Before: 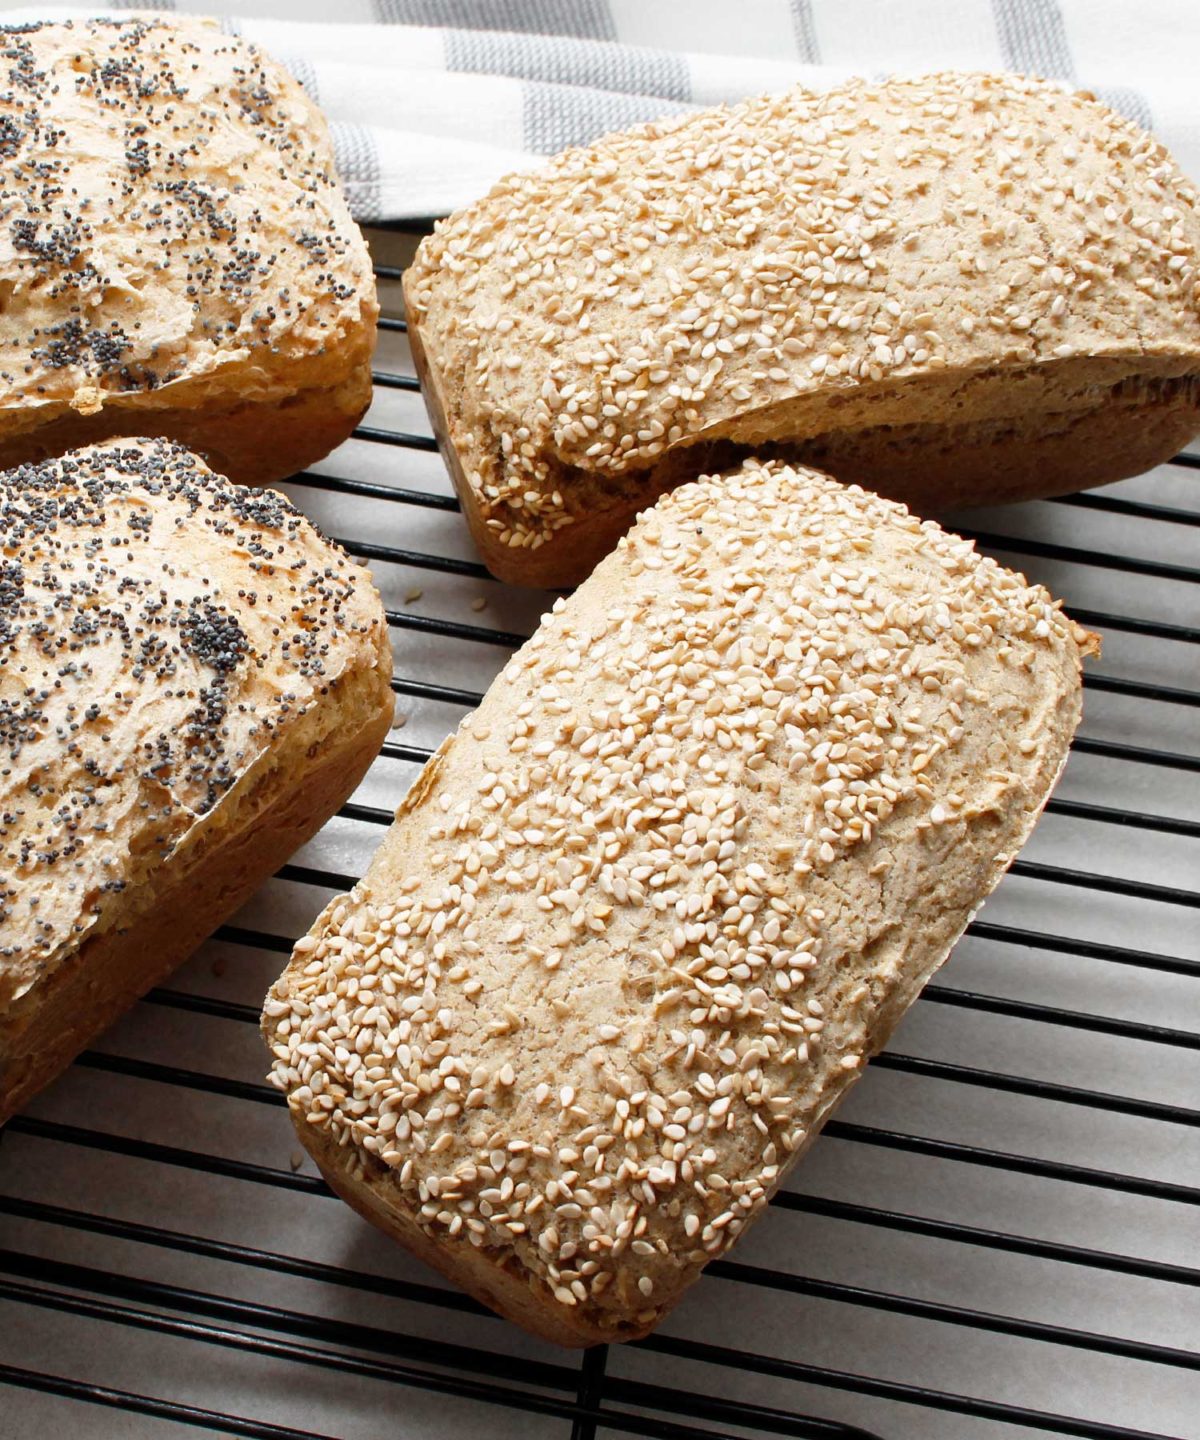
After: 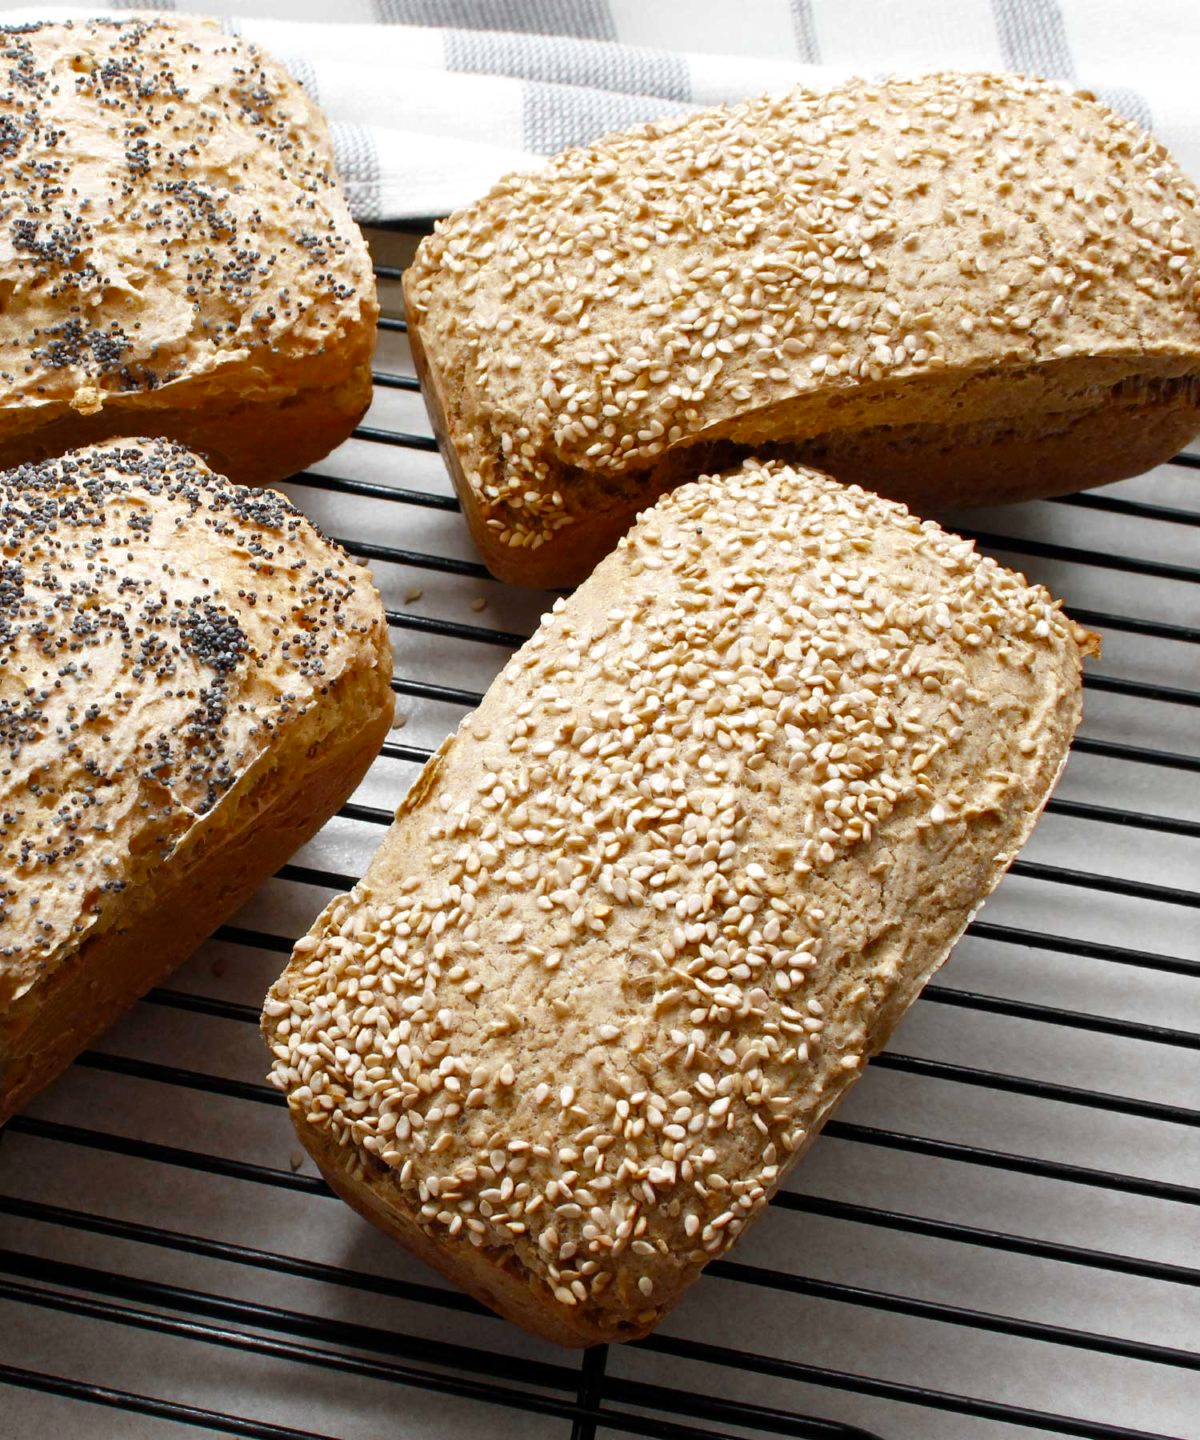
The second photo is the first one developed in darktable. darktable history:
color zones: curves: ch0 [(0.11, 0.396) (0.195, 0.36) (0.25, 0.5) (0.303, 0.412) (0.357, 0.544) (0.75, 0.5) (0.967, 0.328)]; ch1 [(0, 0.468) (0.112, 0.512) (0.202, 0.6) (0.25, 0.5) (0.307, 0.352) (0.357, 0.544) (0.75, 0.5) (0.963, 0.524)]
exposure: exposure 0.081 EV, compensate highlight preservation false
